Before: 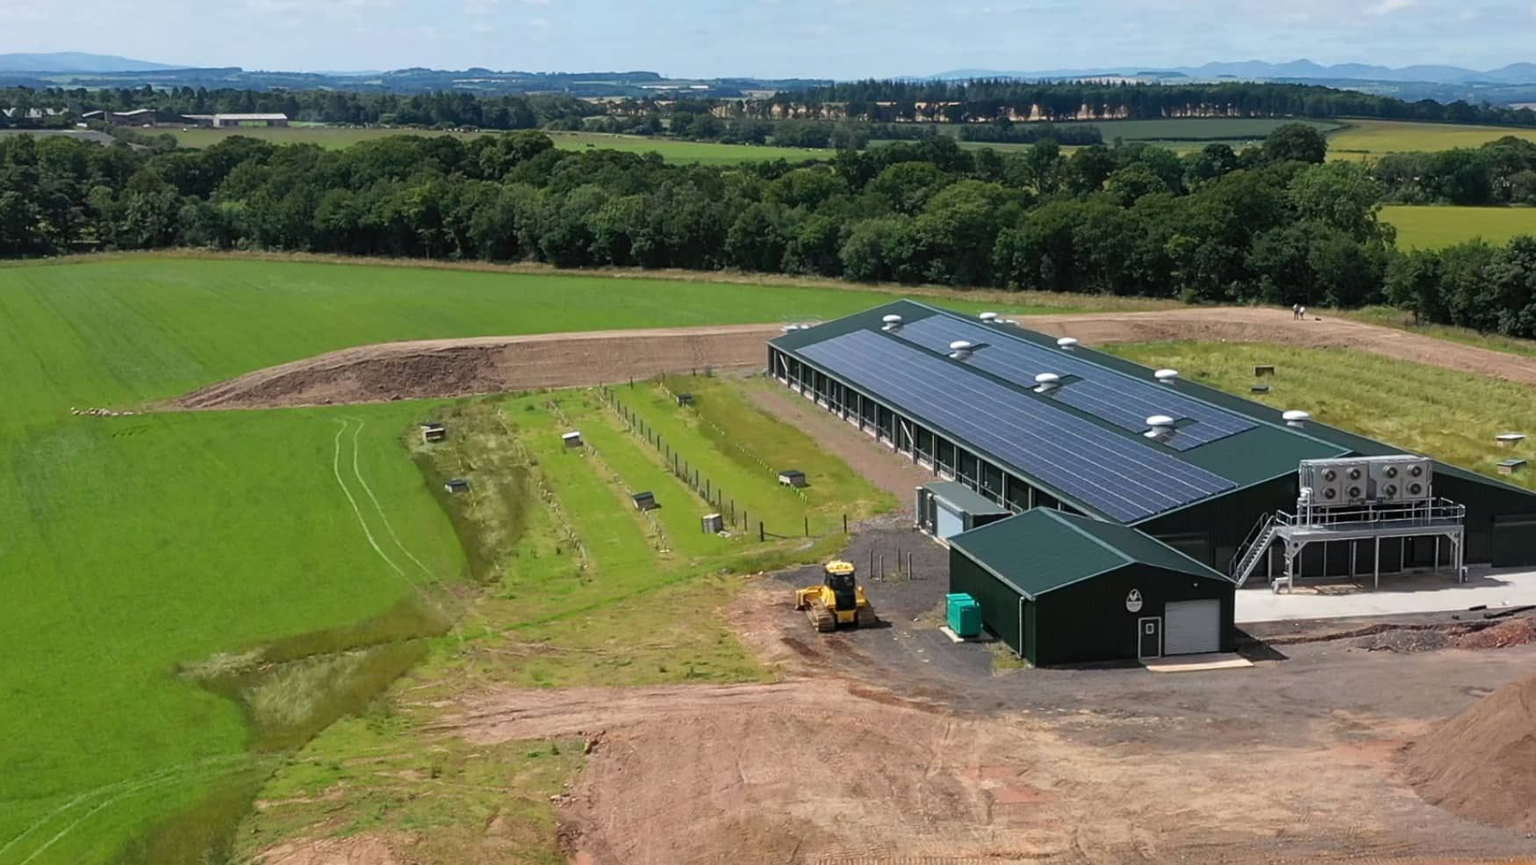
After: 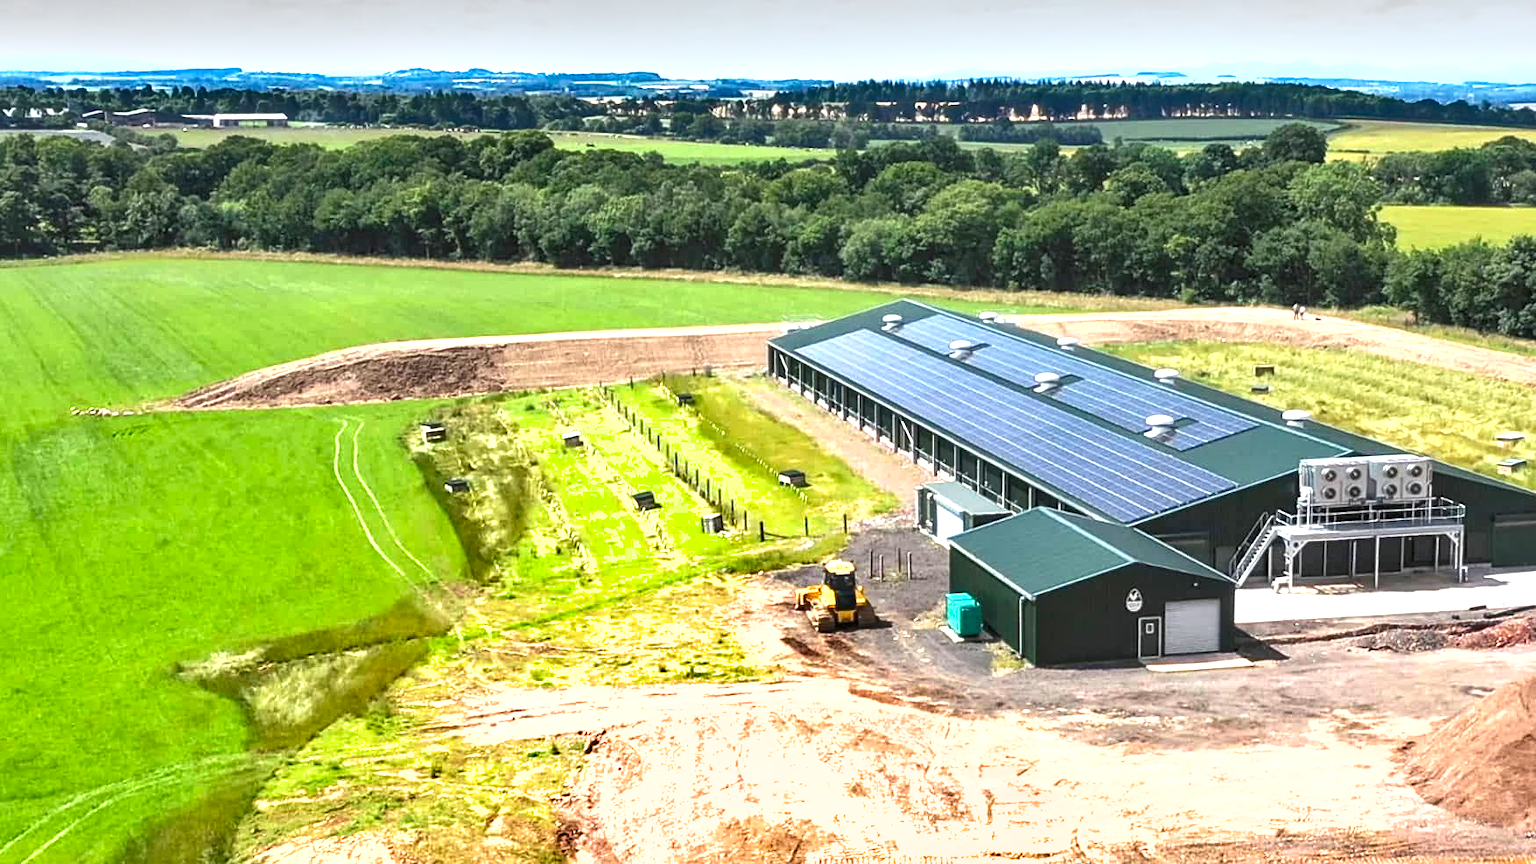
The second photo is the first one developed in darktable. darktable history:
shadows and highlights: low approximation 0.01, soften with gaussian
levels: mode automatic, levels [0.246, 0.256, 0.506]
local contrast: on, module defaults
exposure: black level correction 0, exposure 1.754 EV, compensate exposure bias true, compensate highlight preservation false
